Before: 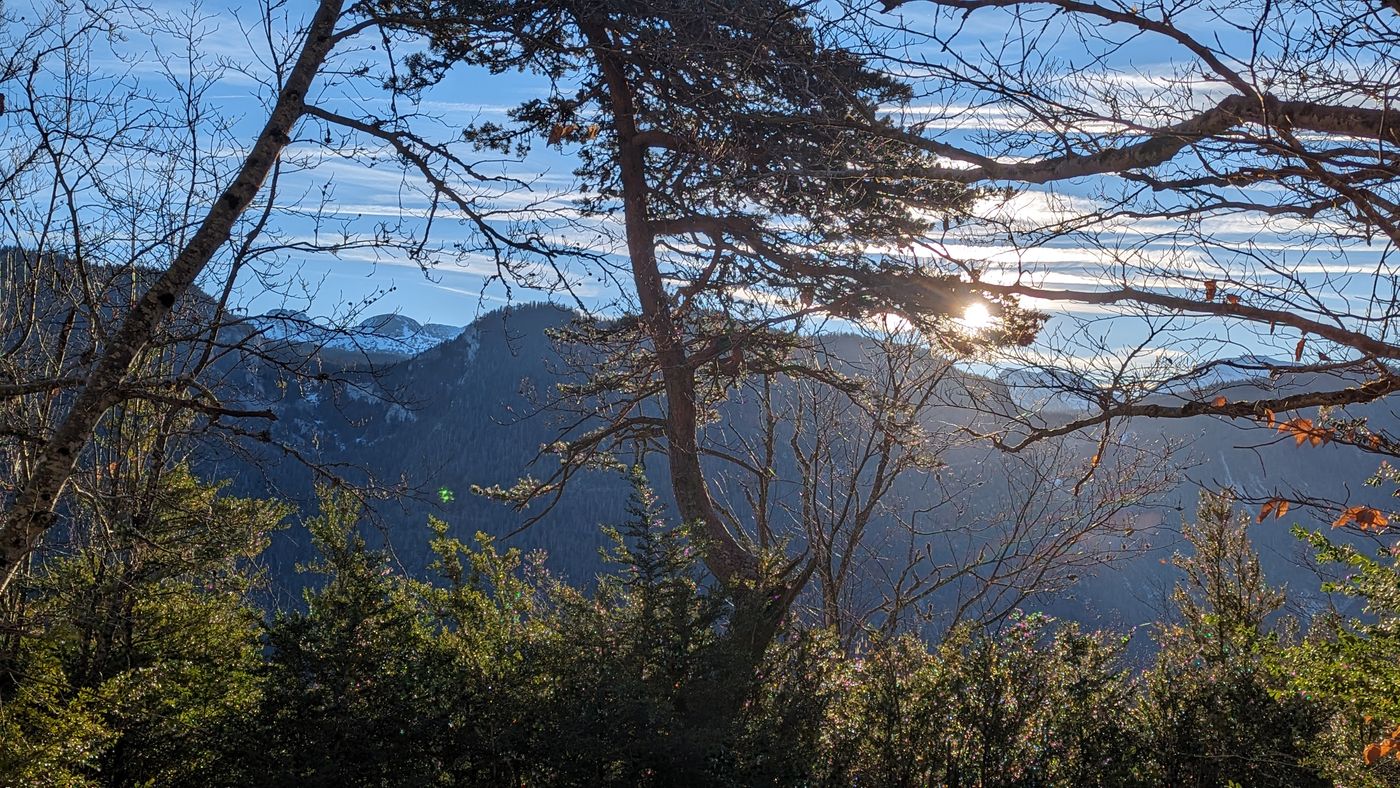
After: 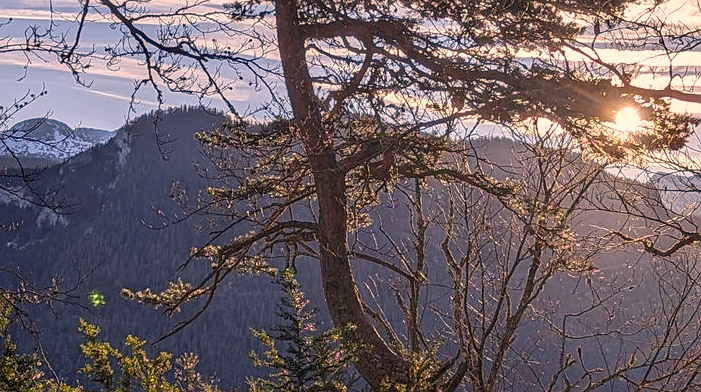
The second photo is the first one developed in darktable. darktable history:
local contrast: on, module defaults
color correction: highlights a* 17.51, highlights b* 19.07
crop: left 24.95%, top 24.874%, right 24.919%, bottom 25.343%
sharpen: amount 0.201
